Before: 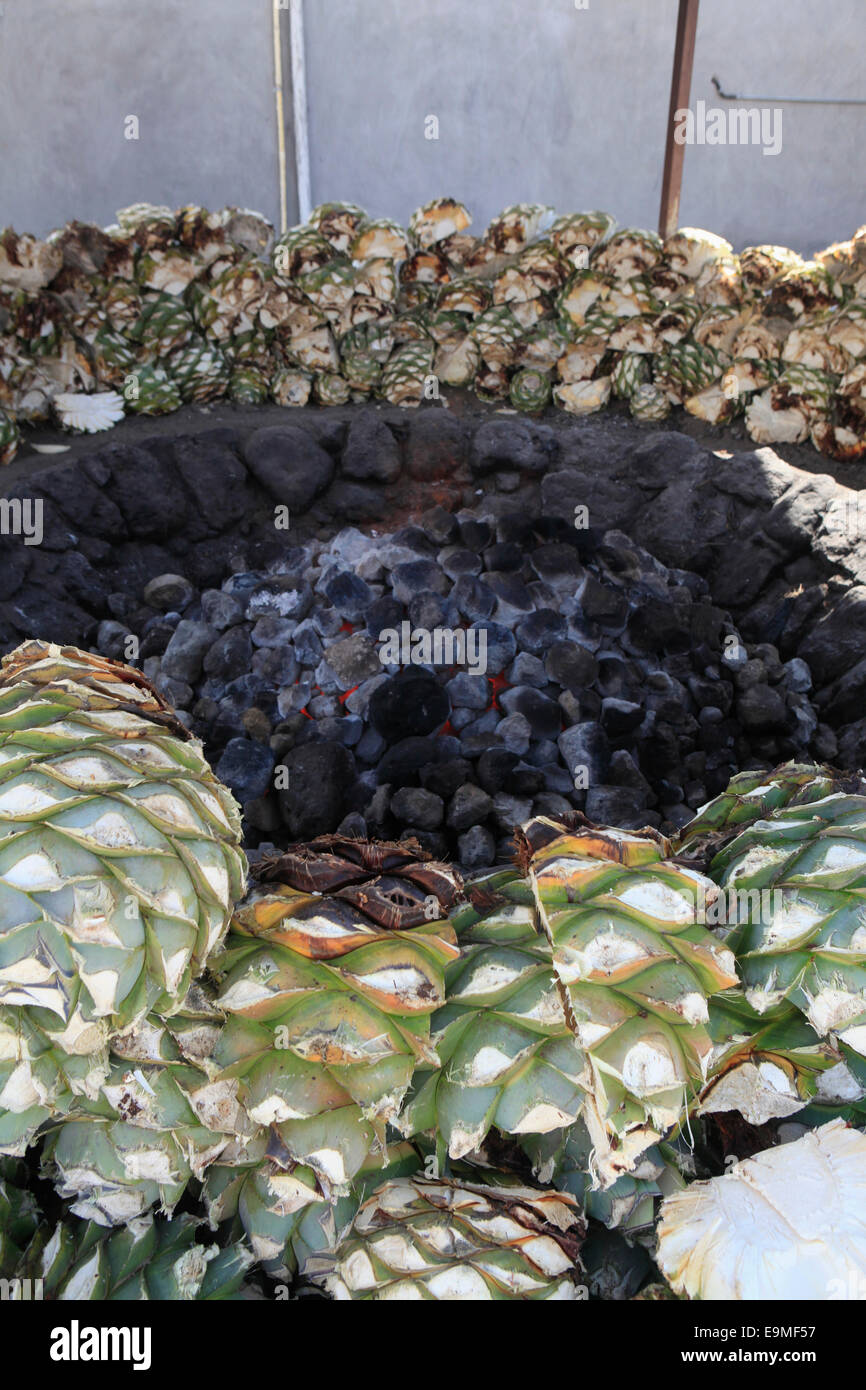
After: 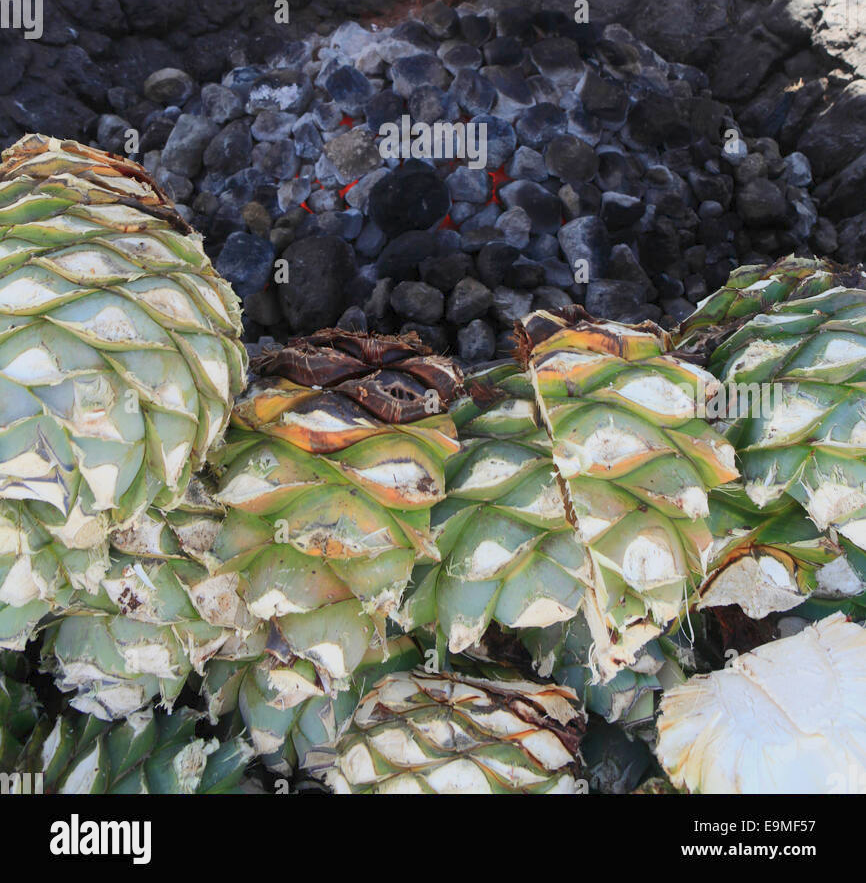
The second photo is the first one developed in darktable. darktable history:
tone equalizer: -8 EV -0.75 EV, -7 EV -0.7 EV, -6 EV -0.6 EV, -5 EV -0.4 EV, -3 EV 0.4 EV, -2 EV 0.6 EV, -1 EV 0.7 EV, +0 EV 0.75 EV, edges refinement/feathering 500, mask exposure compensation -1.57 EV, preserve details no
crop and rotate: top 36.435%
color balance rgb: contrast -30%
